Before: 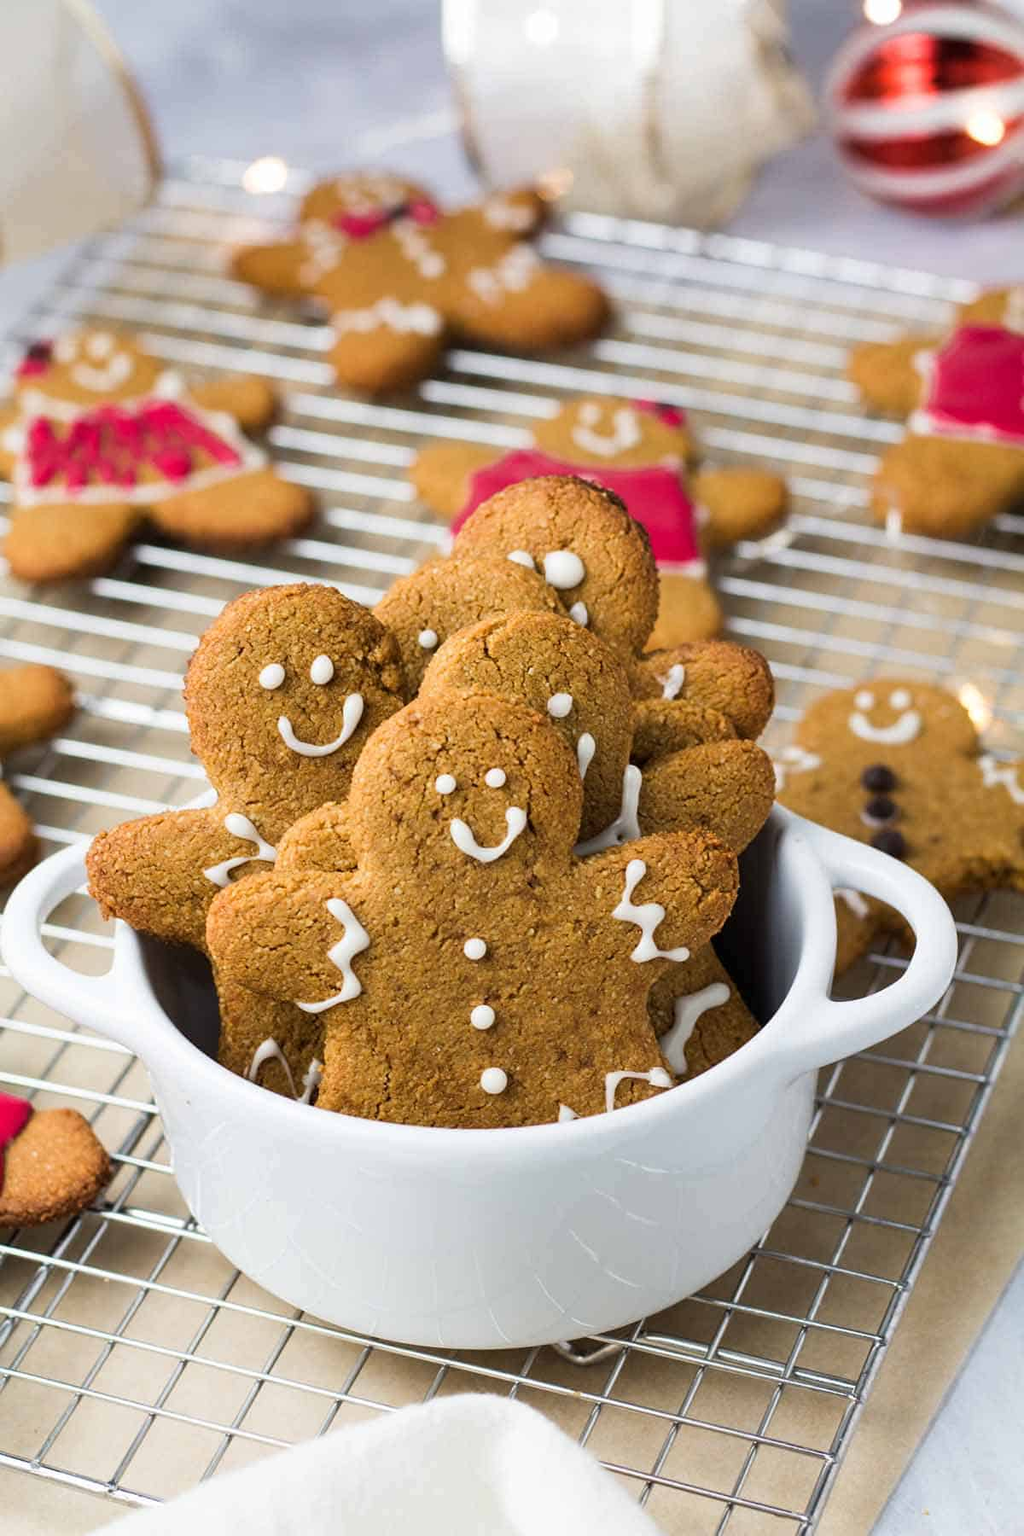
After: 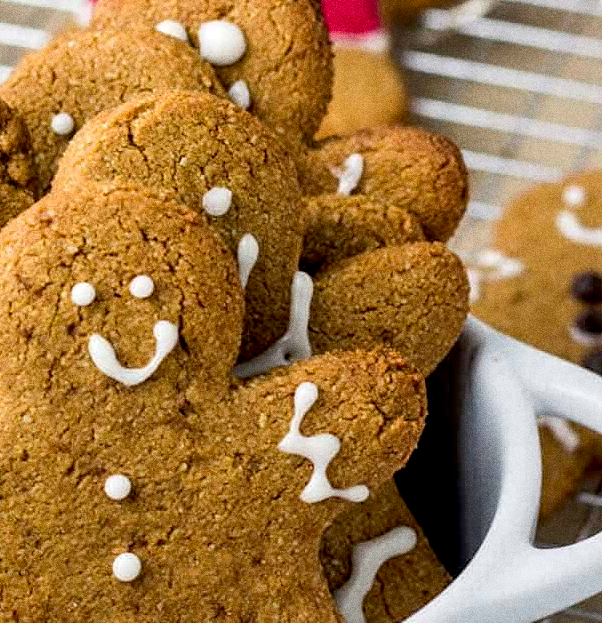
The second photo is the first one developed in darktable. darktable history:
crop: left 36.607%, top 34.735%, right 13.146%, bottom 30.611%
grain: coarseness 0.09 ISO, strength 40%
local contrast: on, module defaults
exposure: black level correction 0.01, exposure 0.011 EV, compensate highlight preservation false
